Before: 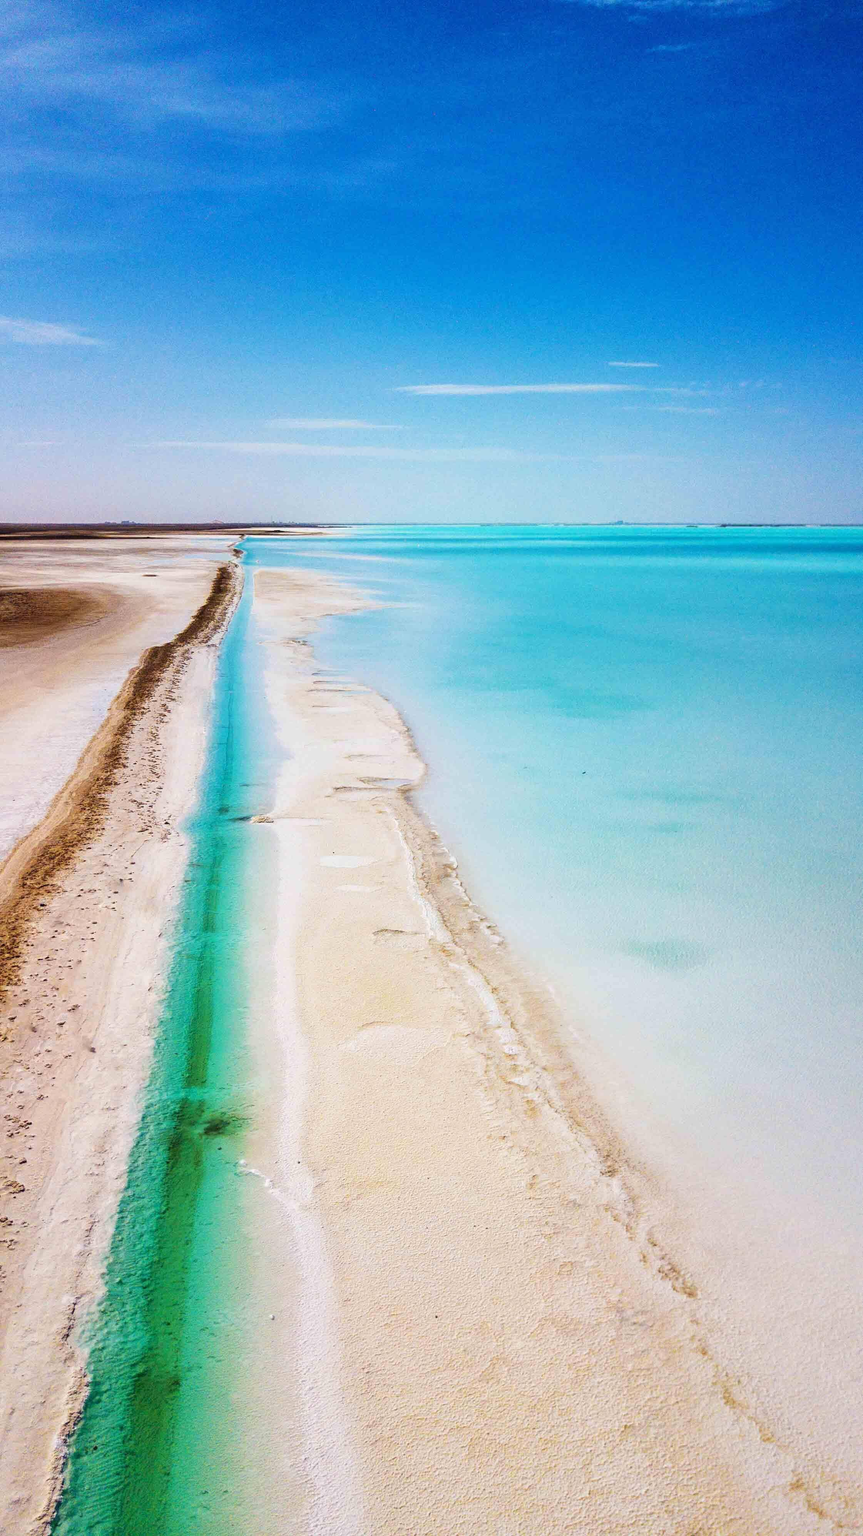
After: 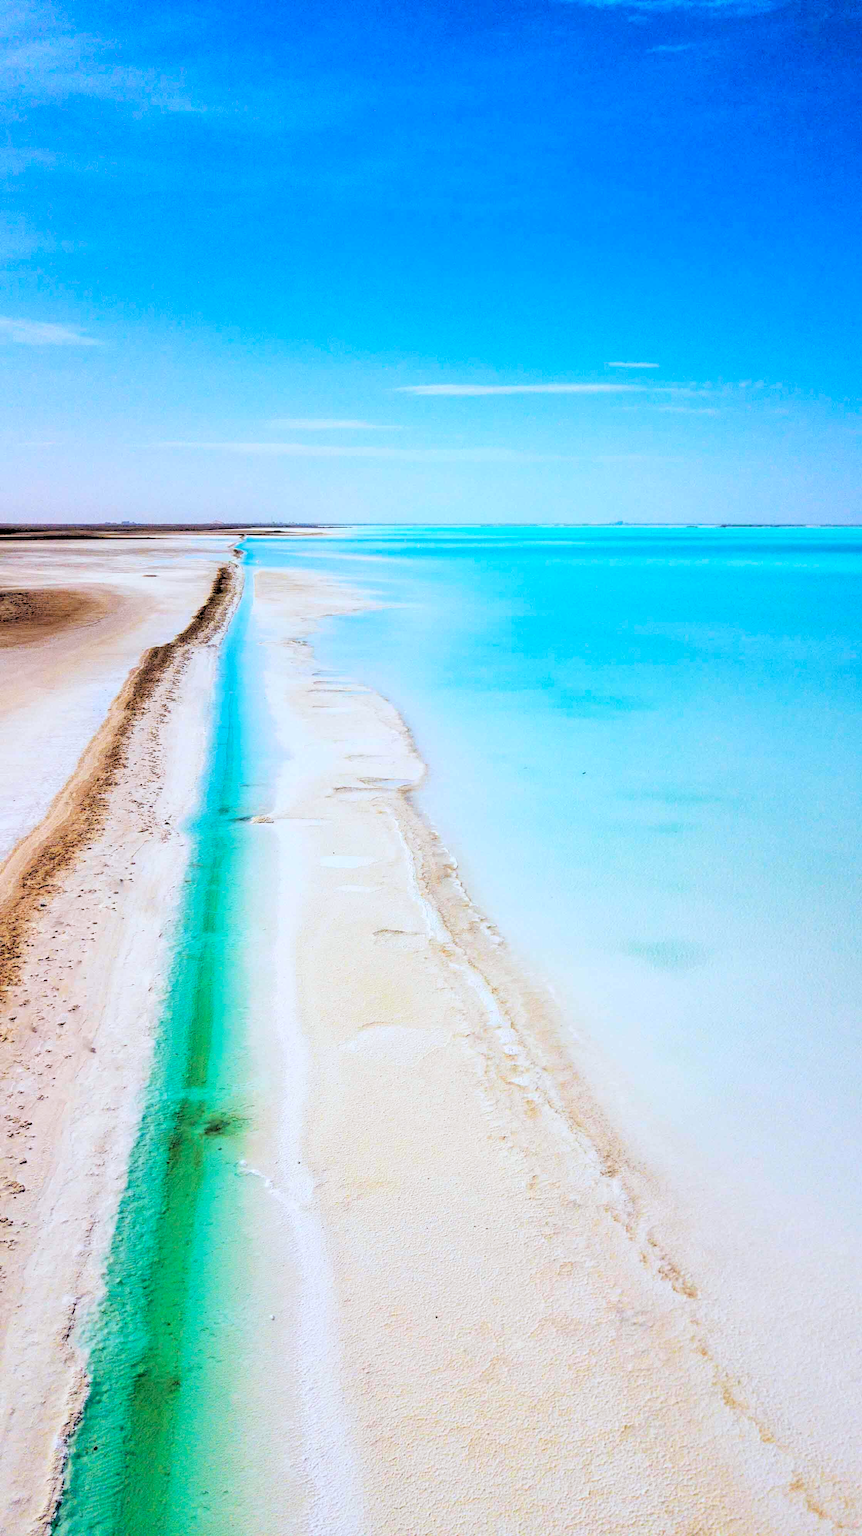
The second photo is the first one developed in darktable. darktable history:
color correction: highlights a* -4.18, highlights b* -10.81
rgb levels: levels [[0.027, 0.429, 0.996], [0, 0.5, 1], [0, 0.5, 1]]
